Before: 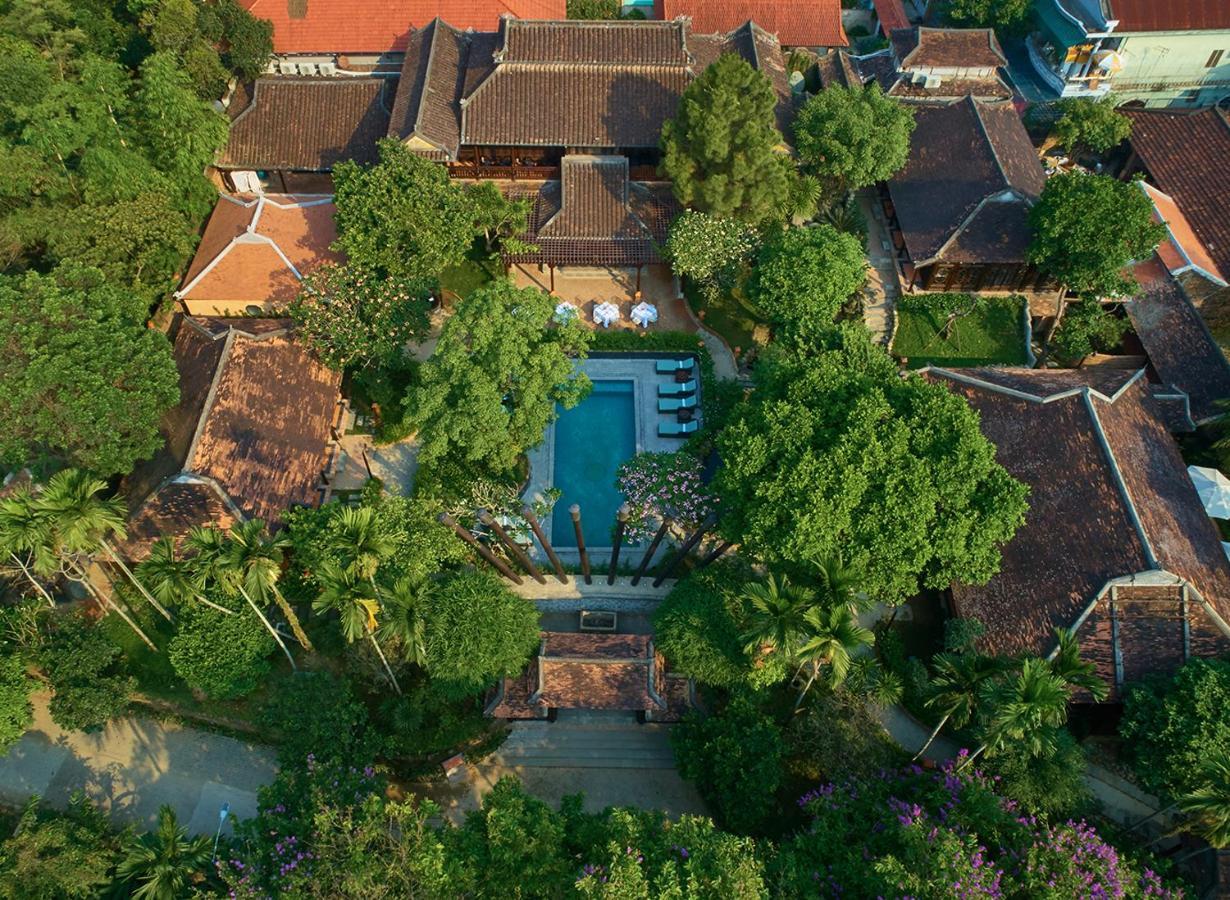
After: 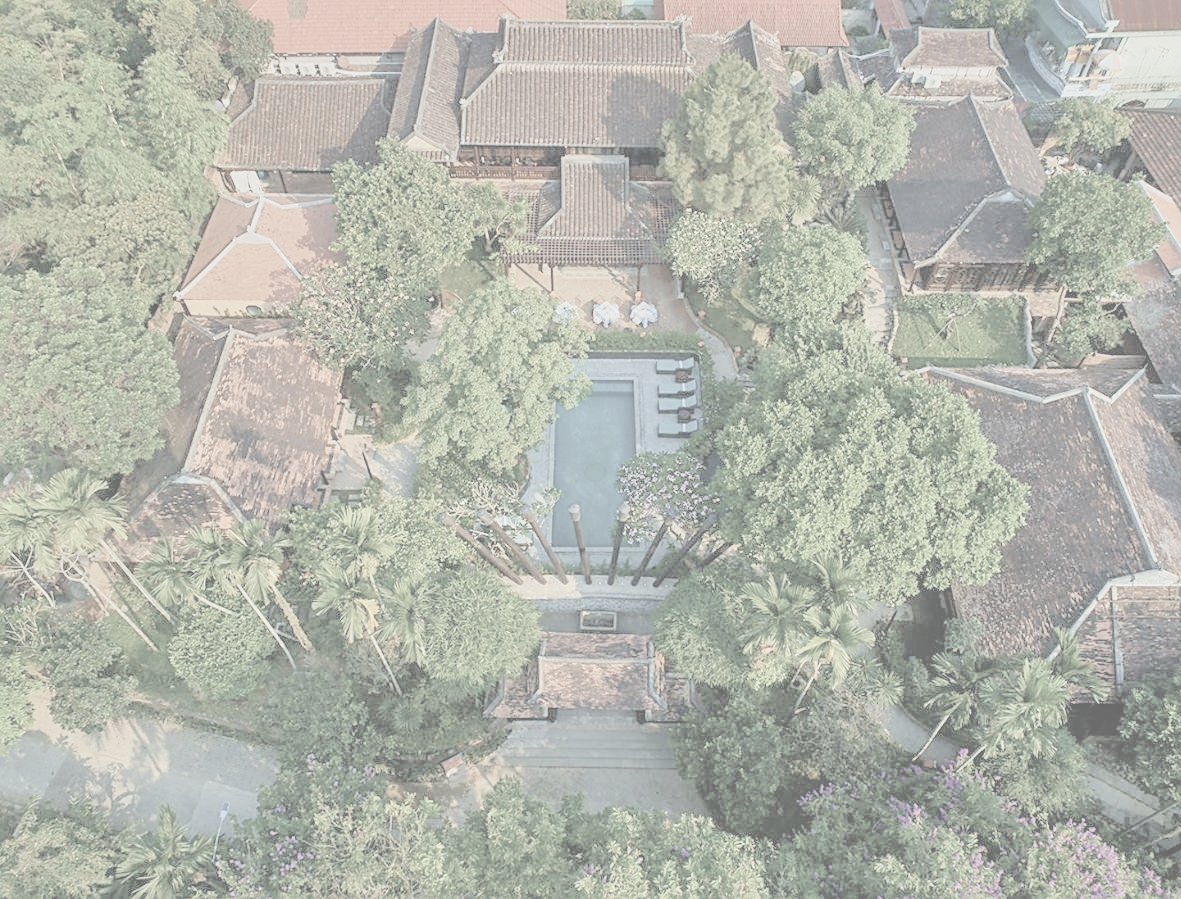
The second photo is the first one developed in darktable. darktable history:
sharpen: on, module defaults
local contrast: on, module defaults
filmic rgb: black relative exposure -7.65 EV, white relative exposure 4.56 EV, hardness 3.61
crop: right 3.974%, bottom 0.021%
exposure: black level correction 0, exposure 0.695 EV, compensate highlight preservation false
contrast brightness saturation: contrast -0.317, brightness 0.751, saturation -0.79
tone equalizer: -8 EV 0.982 EV, -7 EV 1.02 EV, -6 EV 0.975 EV, -5 EV 0.961 EV, -4 EV 1 EV, -3 EV 0.728 EV, -2 EV 0.491 EV, -1 EV 0.27 EV
